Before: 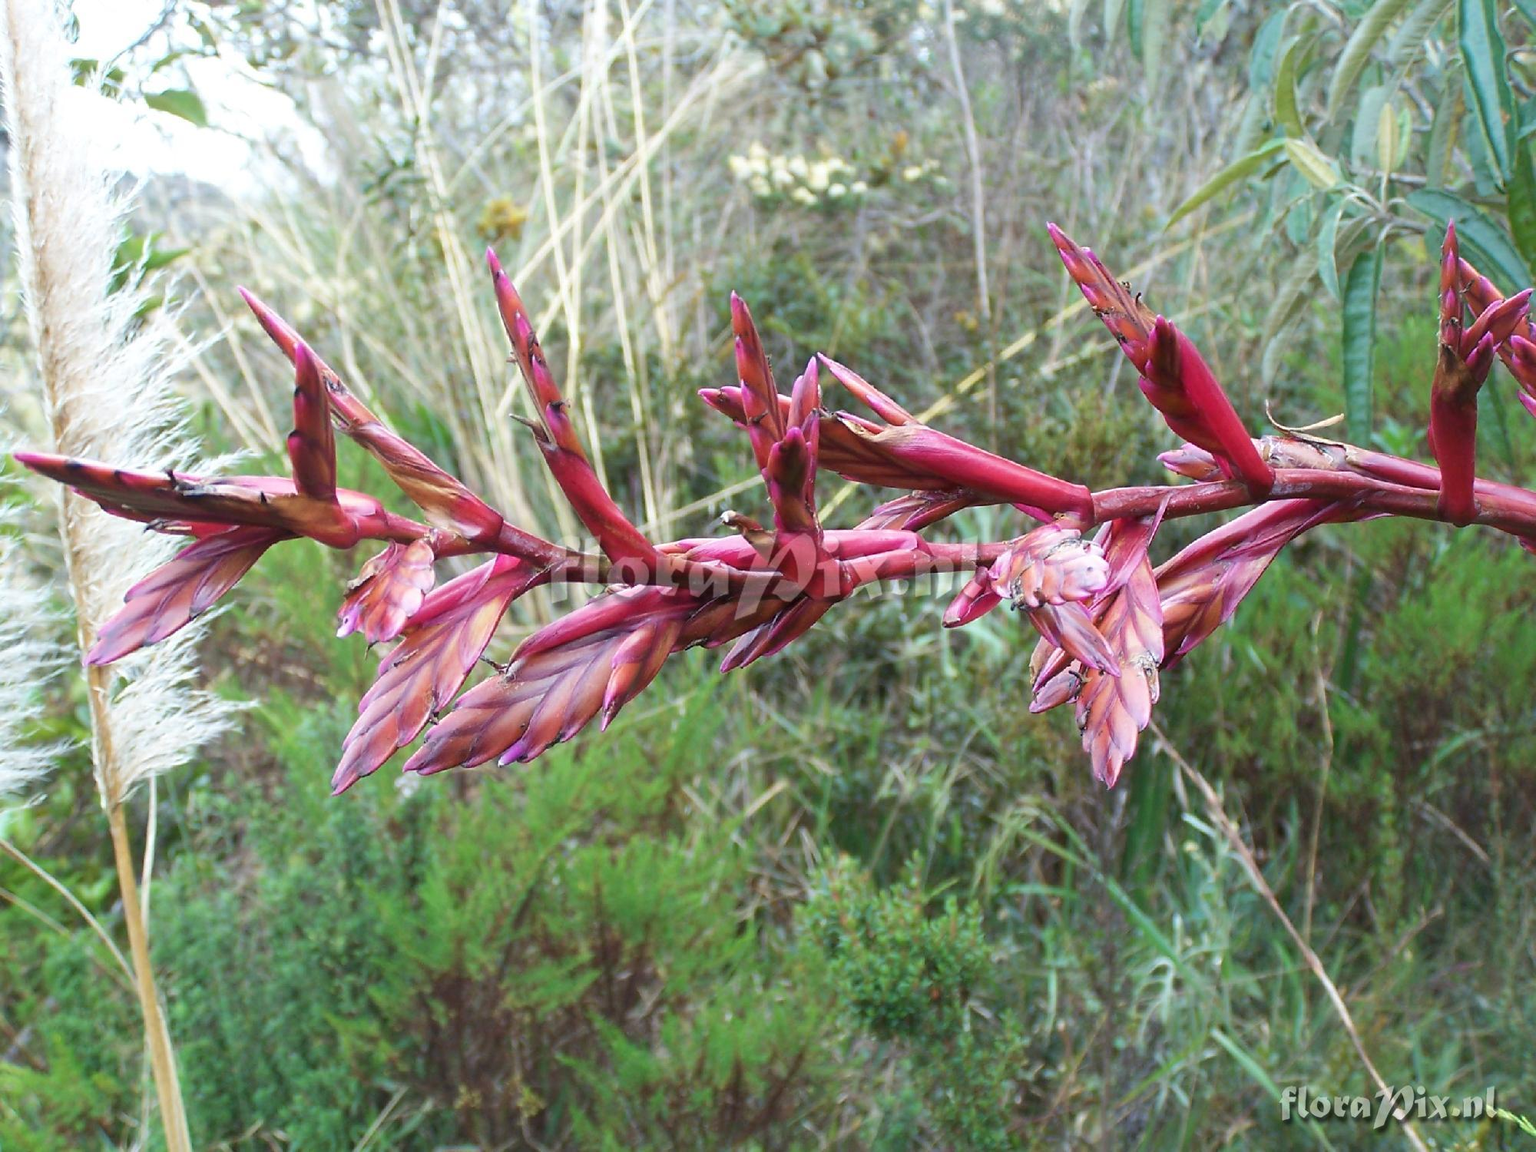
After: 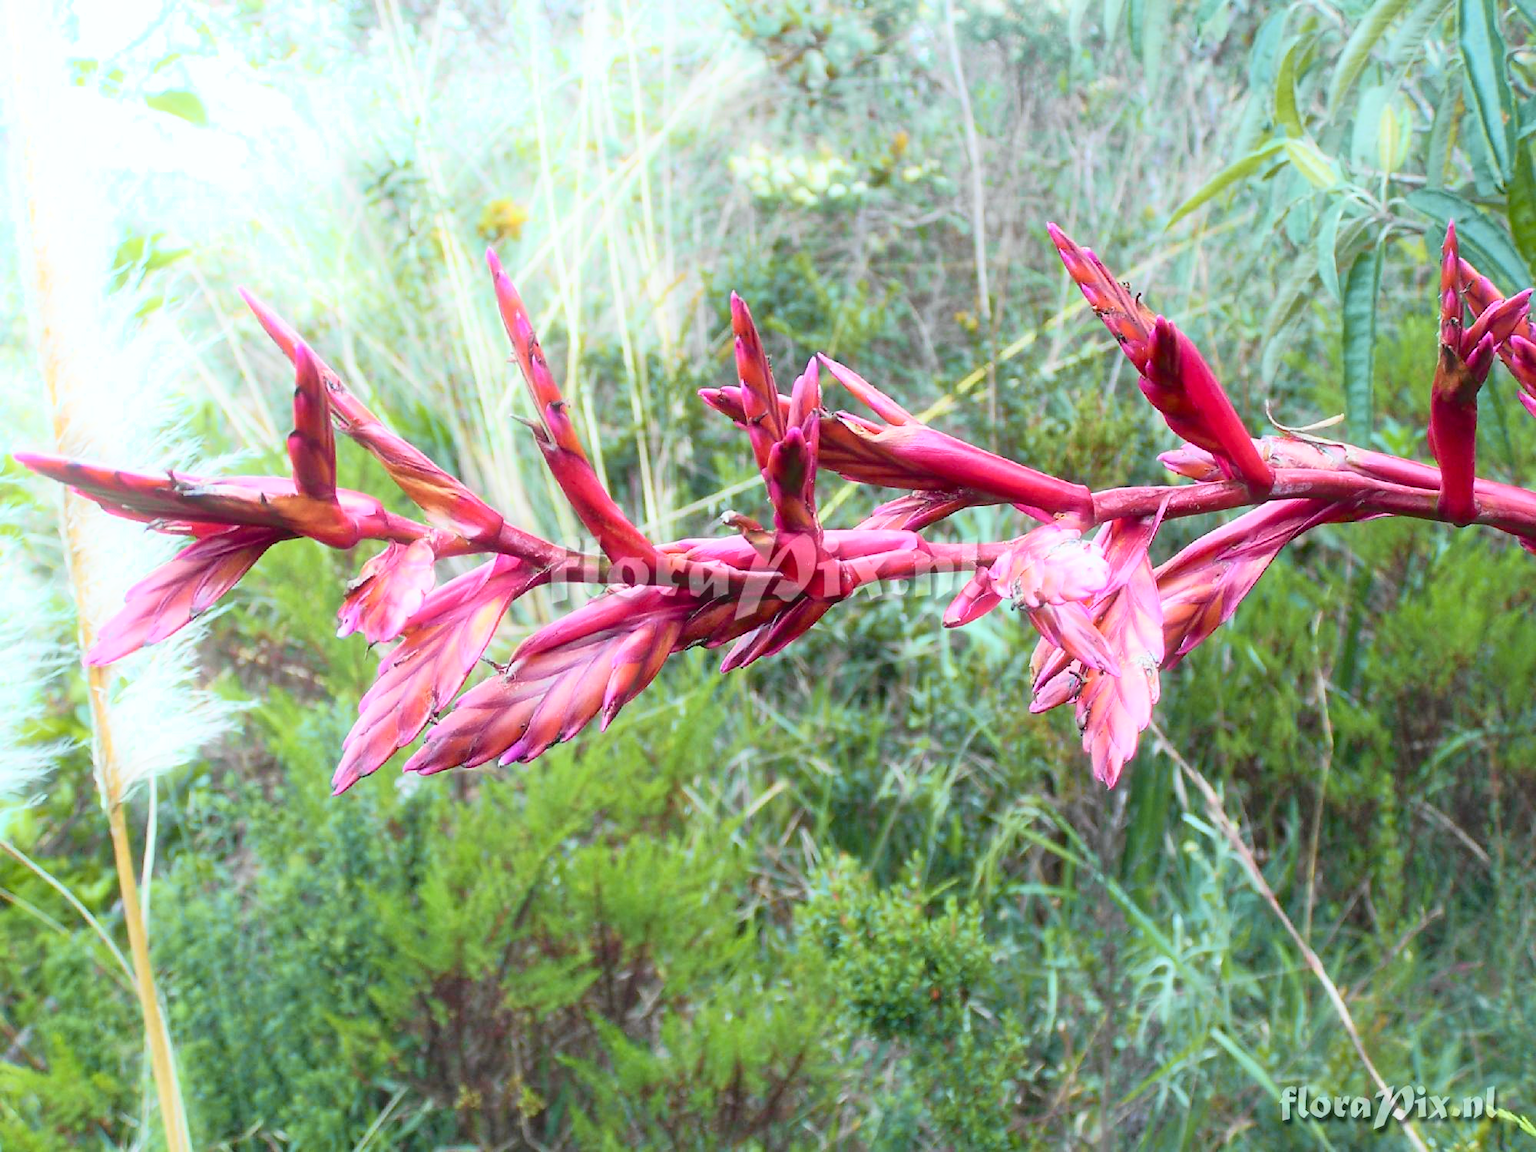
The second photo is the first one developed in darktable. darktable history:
white balance: red 0.974, blue 1.044
bloom: size 5%, threshold 95%, strength 15%
tone curve: curves: ch0 [(0, 0.012) (0.144, 0.137) (0.326, 0.386) (0.489, 0.573) (0.656, 0.763) (0.849, 0.902) (1, 0.974)]; ch1 [(0, 0) (0.366, 0.367) (0.475, 0.453) (0.494, 0.493) (0.504, 0.497) (0.544, 0.579) (0.562, 0.619) (0.622, 0.694) (1, 1)]; ch2 [(0, 0) (0.333, 0.346) (0.375, 0.375) (0.424, 0.43) (0.476, 0.492) (0.502, 0.503) (0.533, 0.541) (0.572, 0.615) (0.605, 0.656) (0.641, 0.709) (1, 1)], color space Lab, independent channels, preserve colors none
fill light: on, module defaults
